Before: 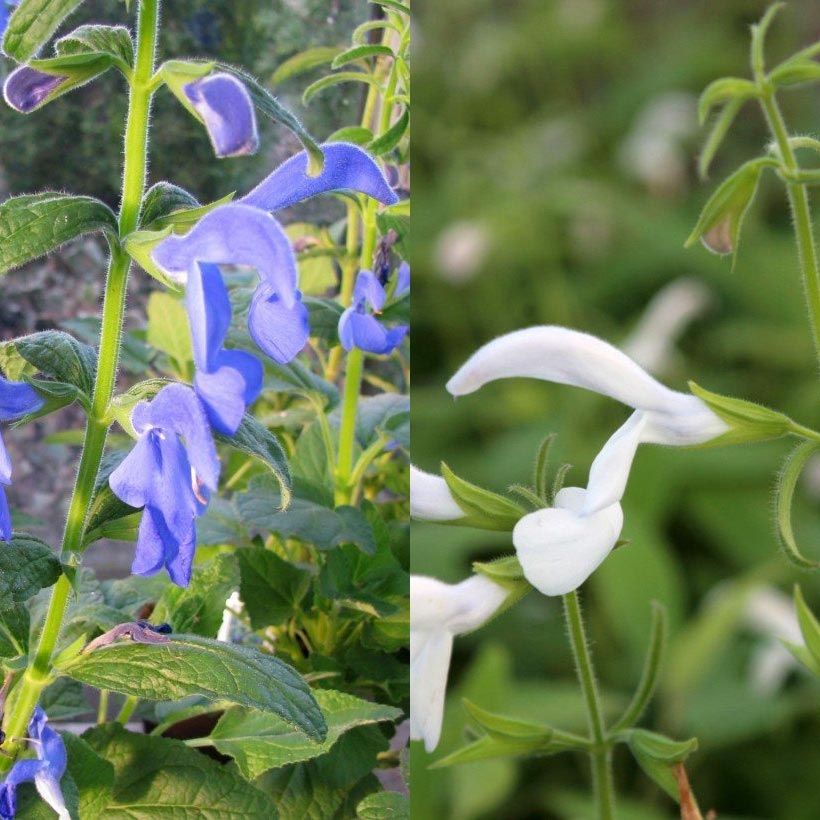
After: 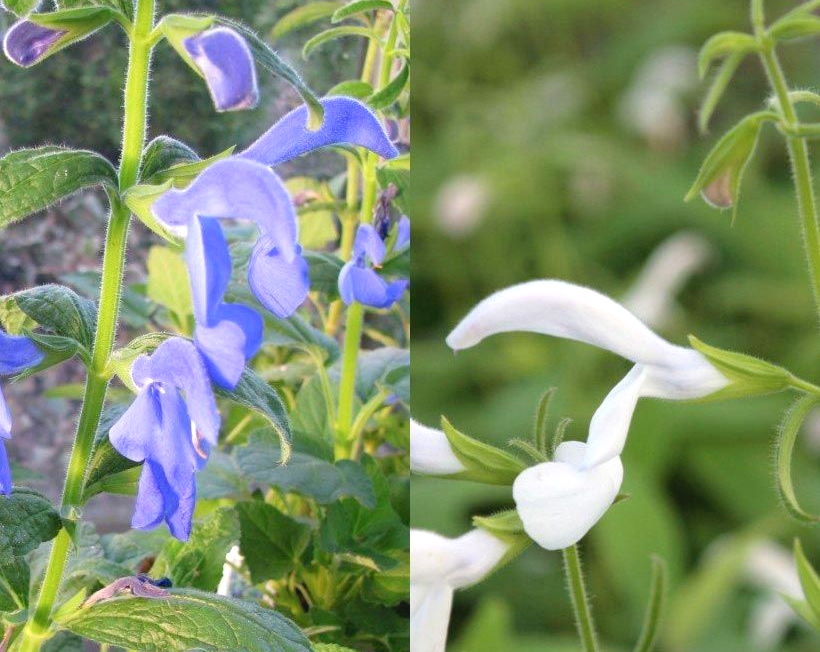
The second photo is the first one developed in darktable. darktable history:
crop and rotate: top 5.663%, bottom 14.796%
contrast brightness saturation: contrast -0.076, brightness -0.033, saturation -0.107
levels: levels [0, 0.435, 0.917]
